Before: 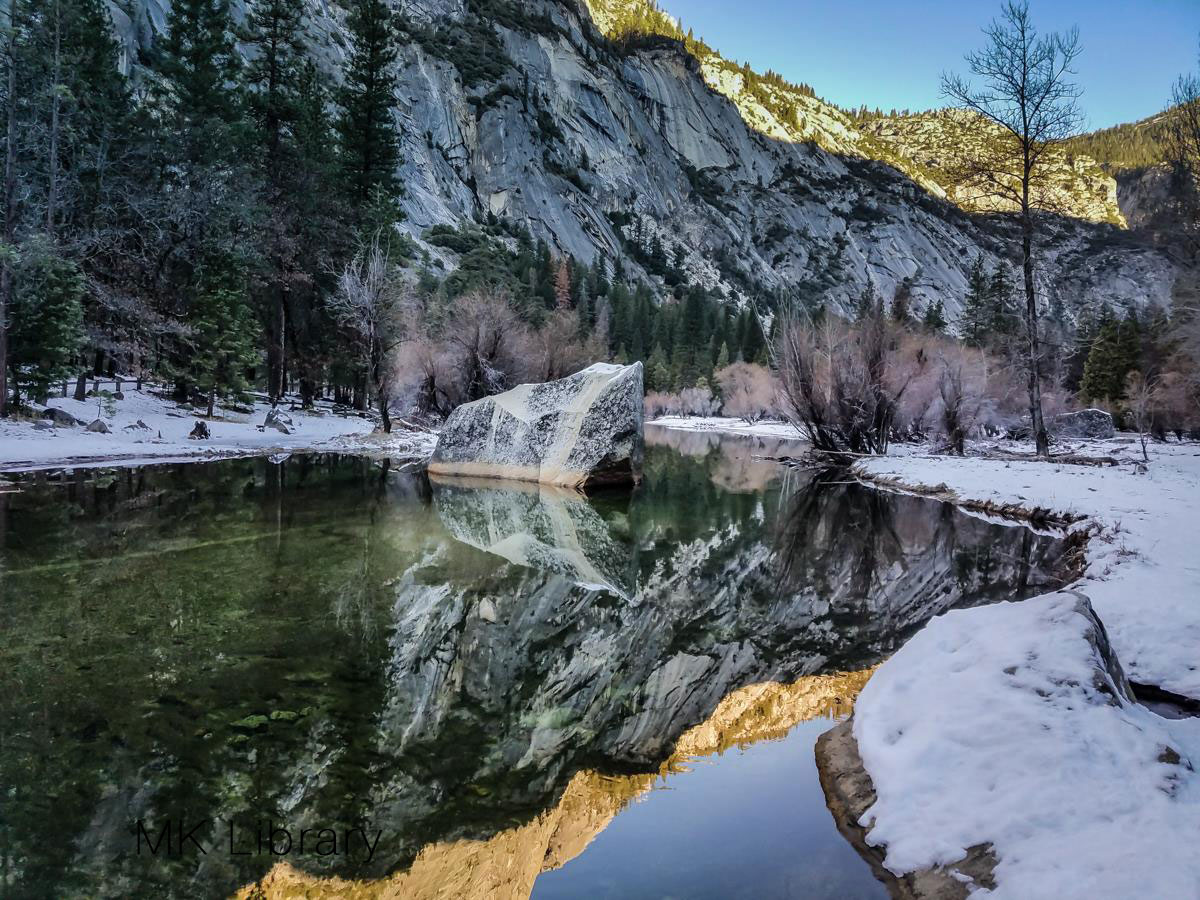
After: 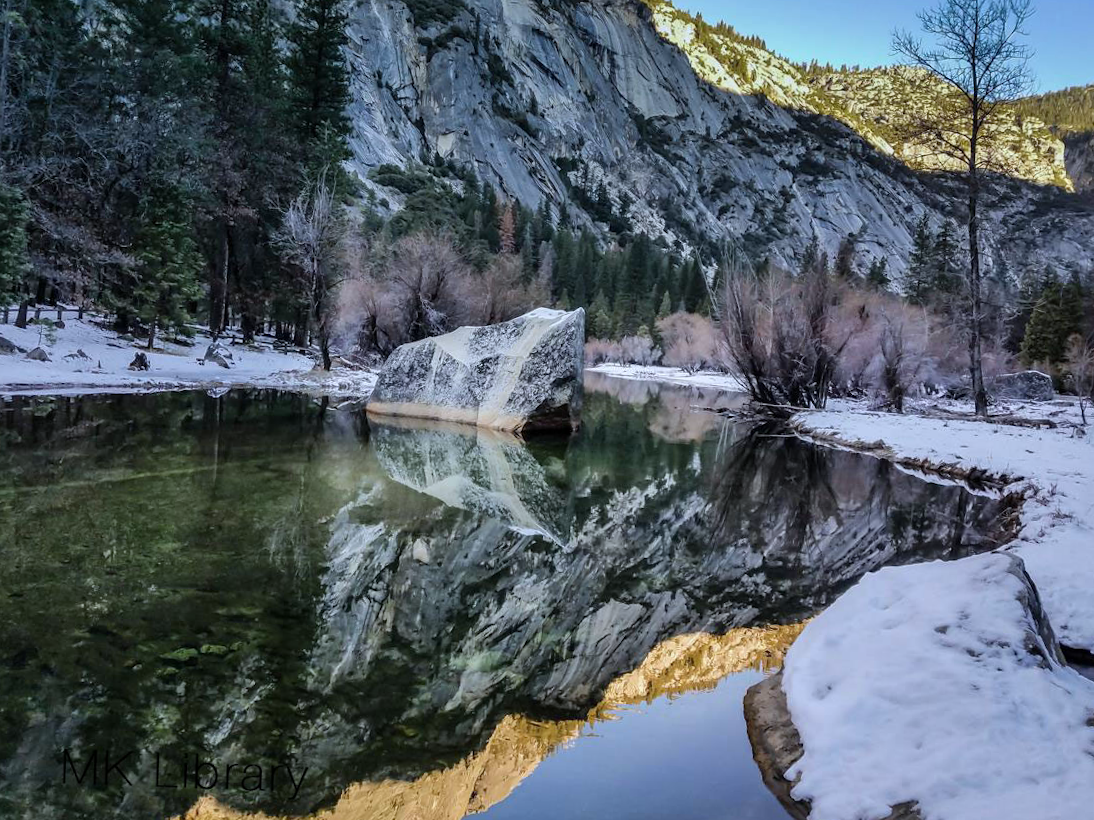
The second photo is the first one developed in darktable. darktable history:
crop and rotate: angle -1.96°, left 3.097%, top 4.154%, right 1.586%, bottom 0.529%
white balance: red 0.974, blue 1.044
